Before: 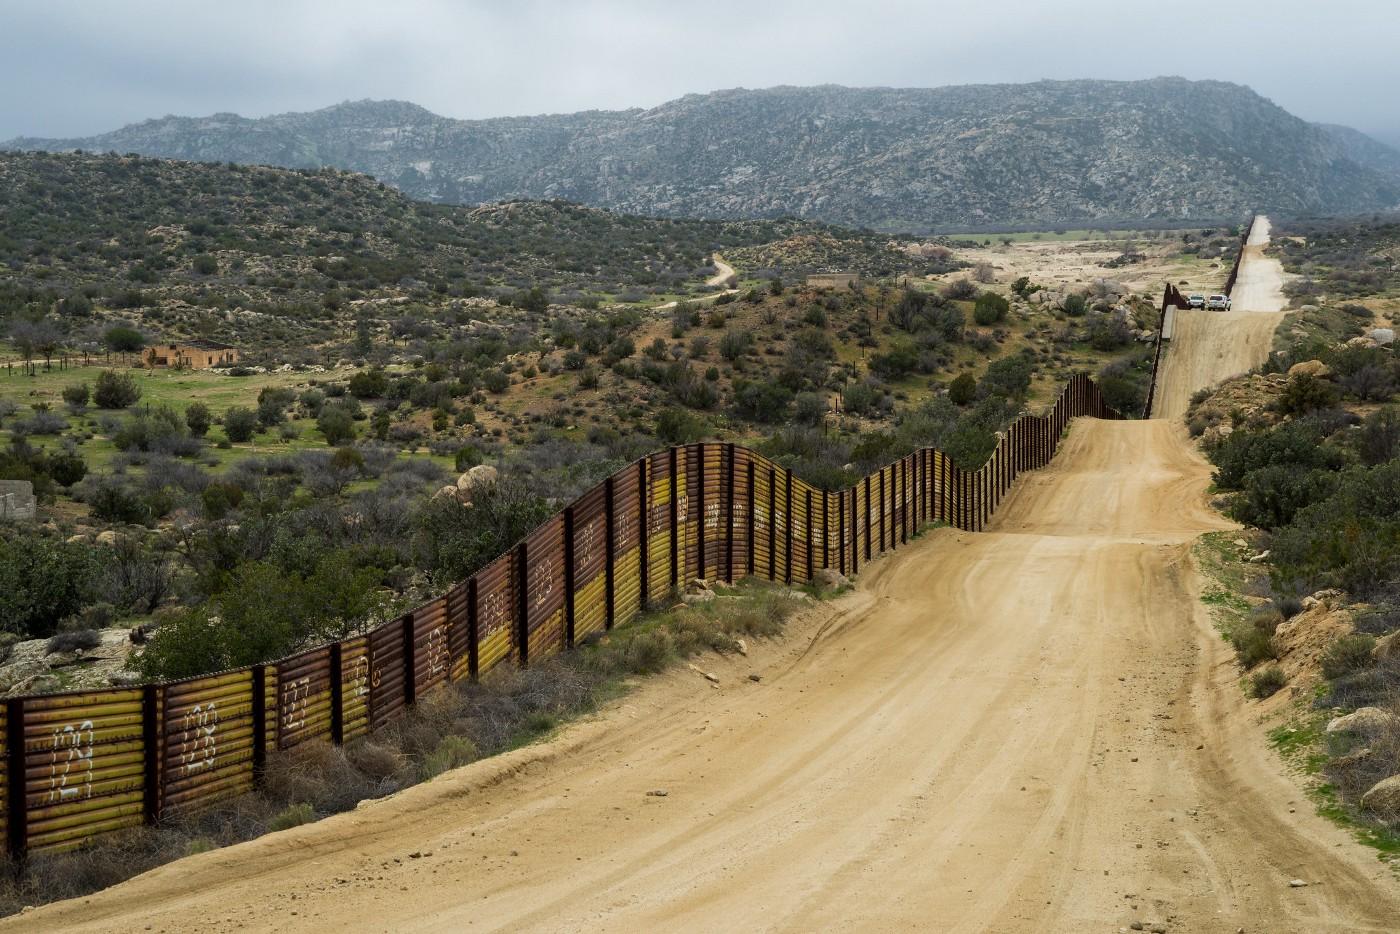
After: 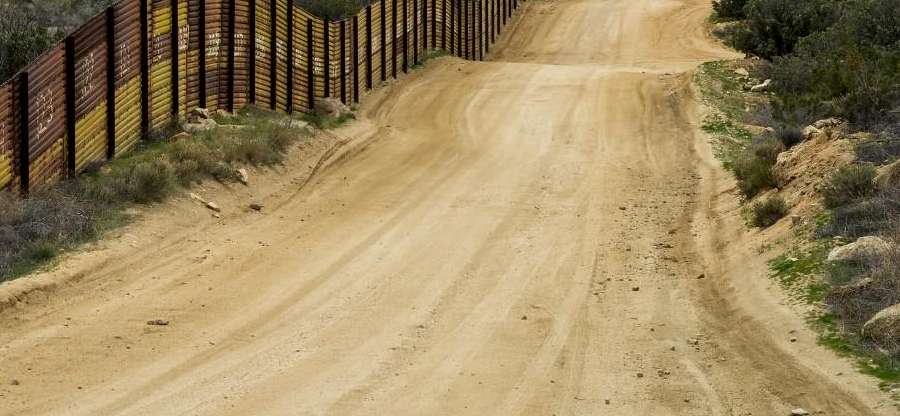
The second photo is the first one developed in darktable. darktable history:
crop and rotate: left 35.704%, top 50.528%, bottom 4.905%
local contrast: mode bilateral grid, contrast 20, coarseness 49, detail 132%, midtone range 0.2
